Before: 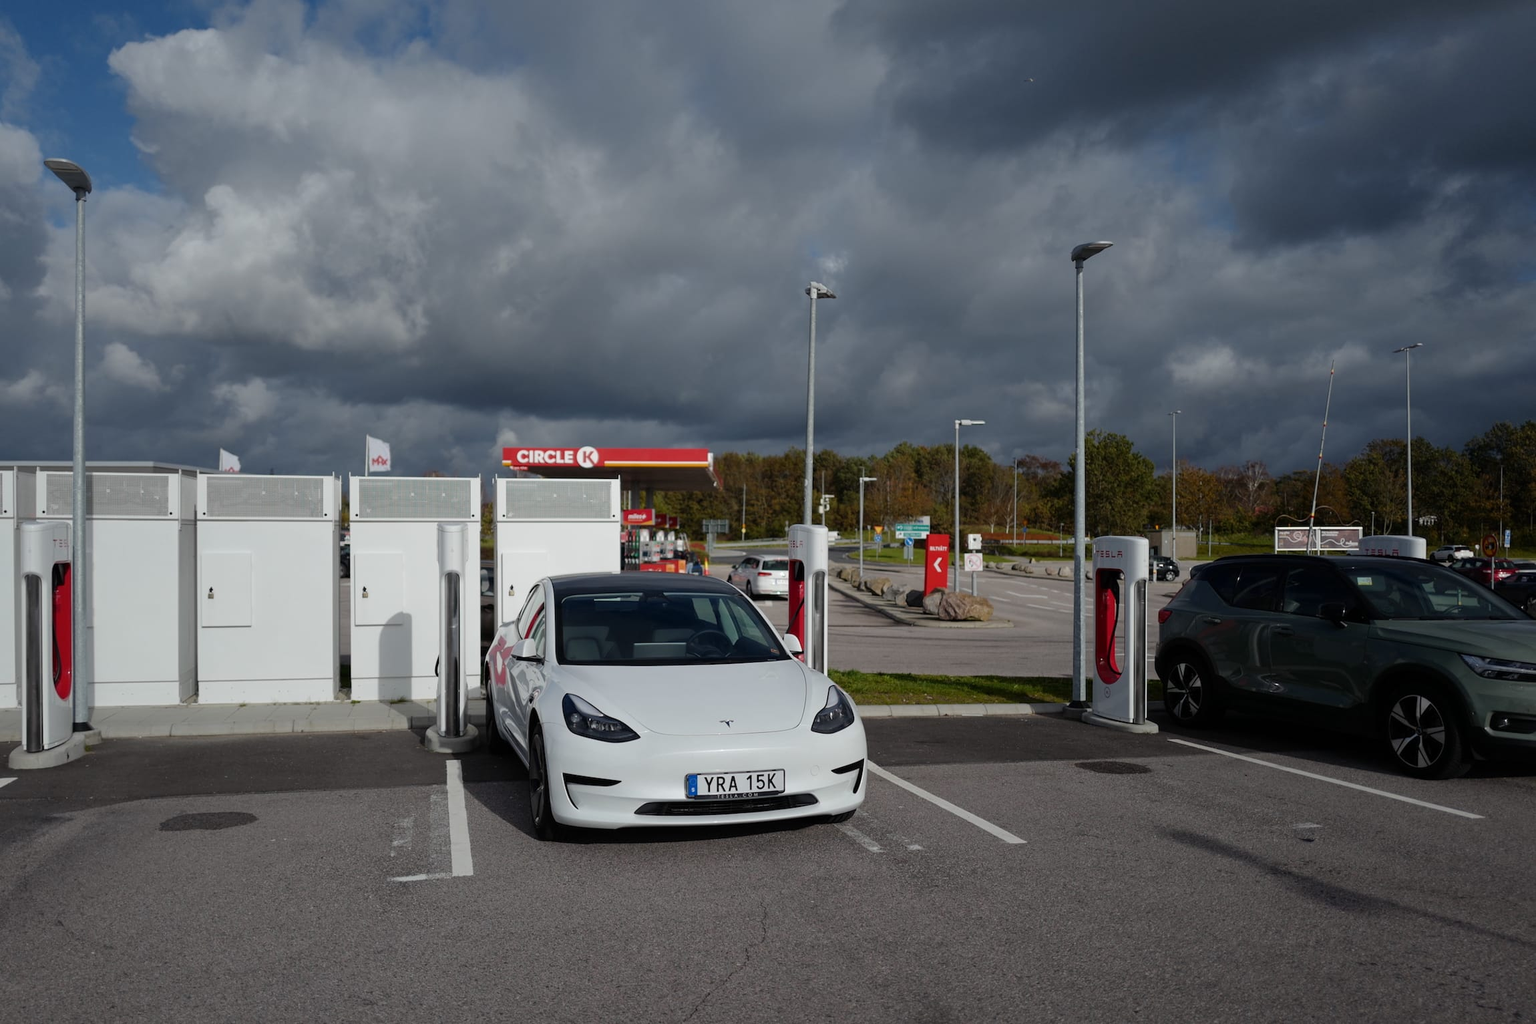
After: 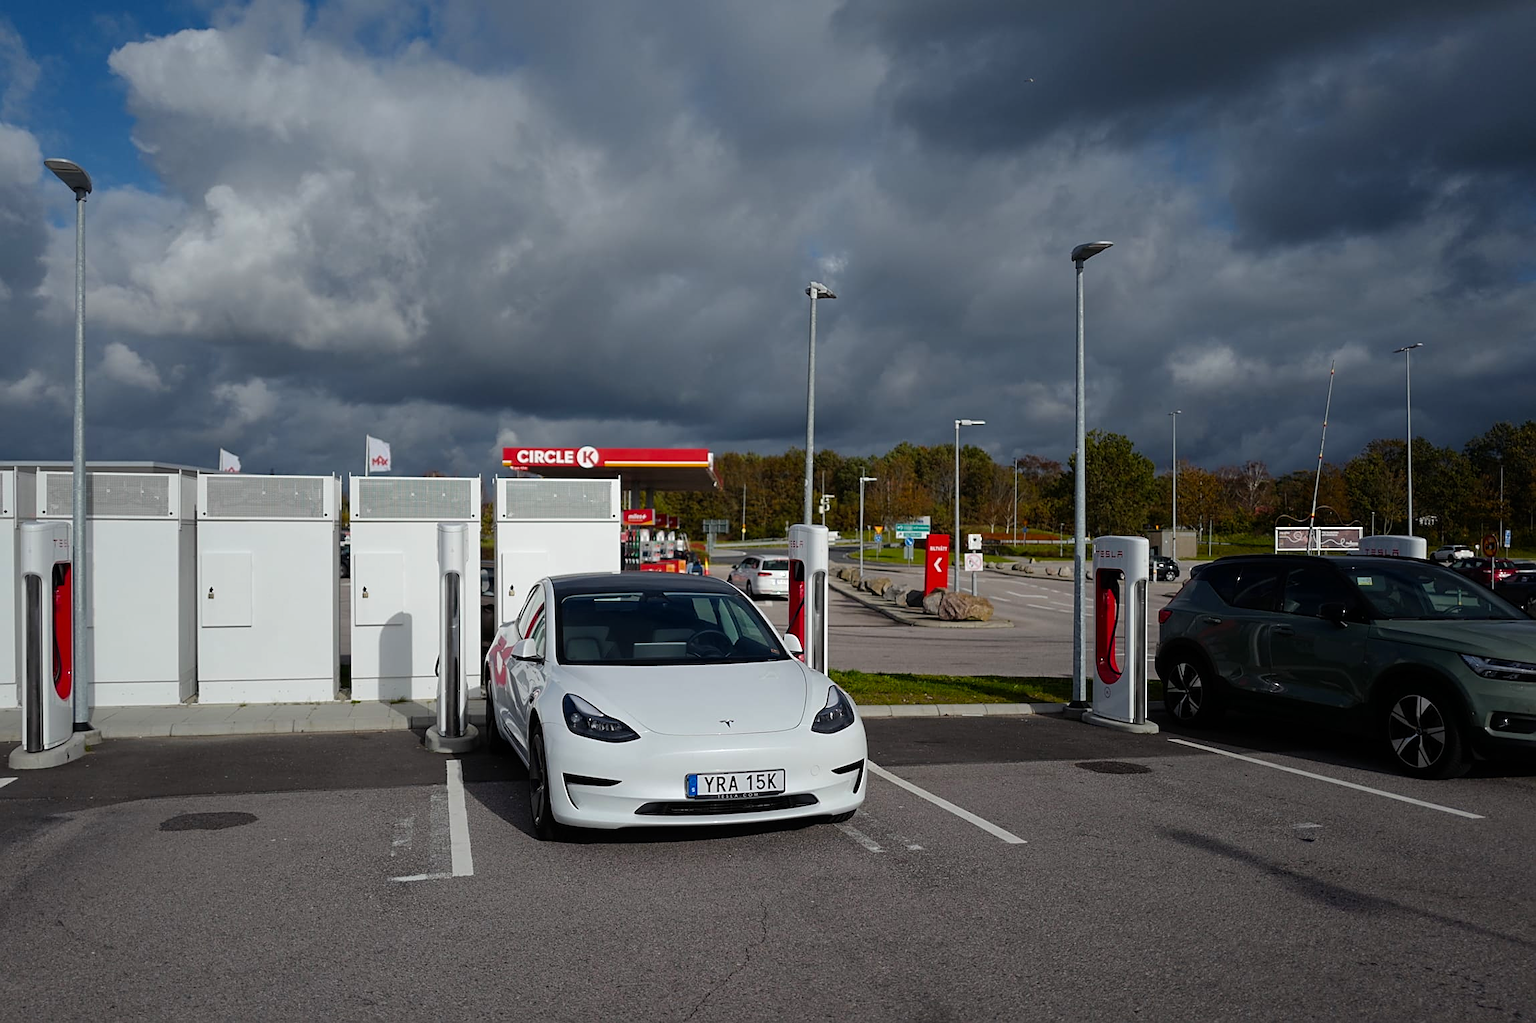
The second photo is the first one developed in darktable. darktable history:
color balance: contrast 6.48%, output saturation 113.3%
sharpen: on, module defaults
